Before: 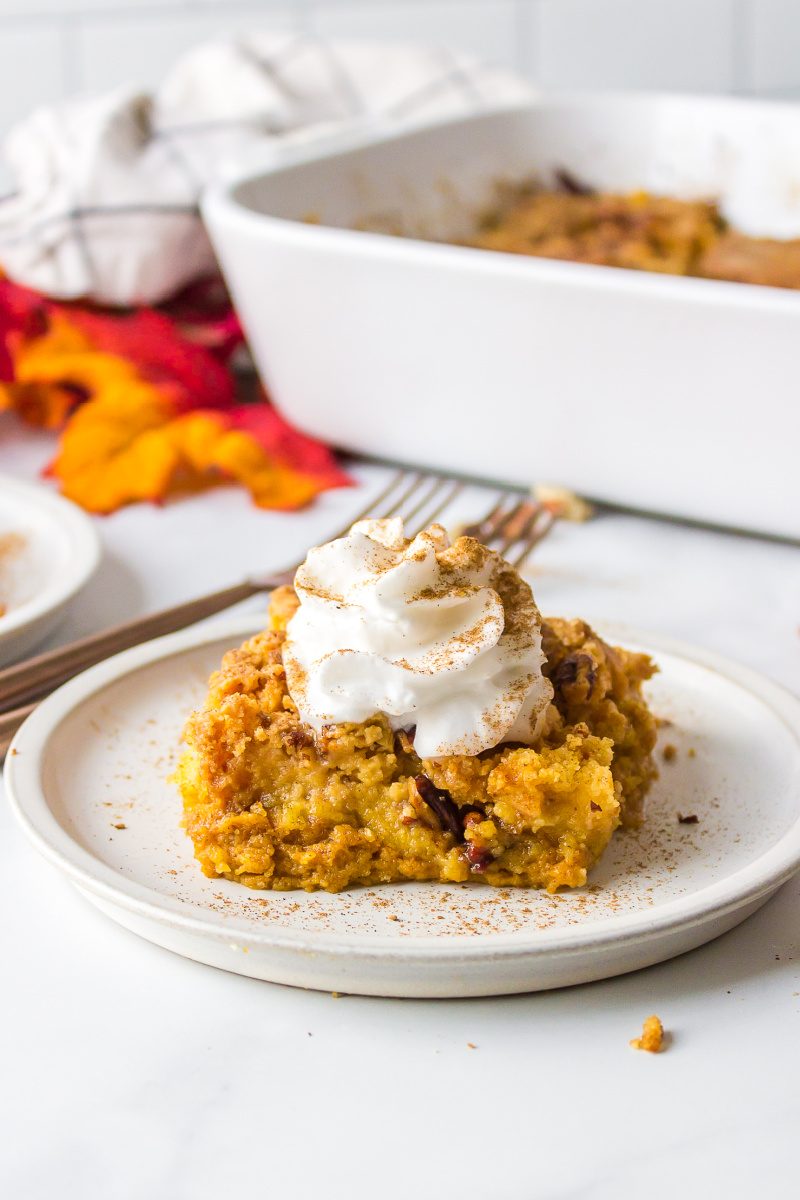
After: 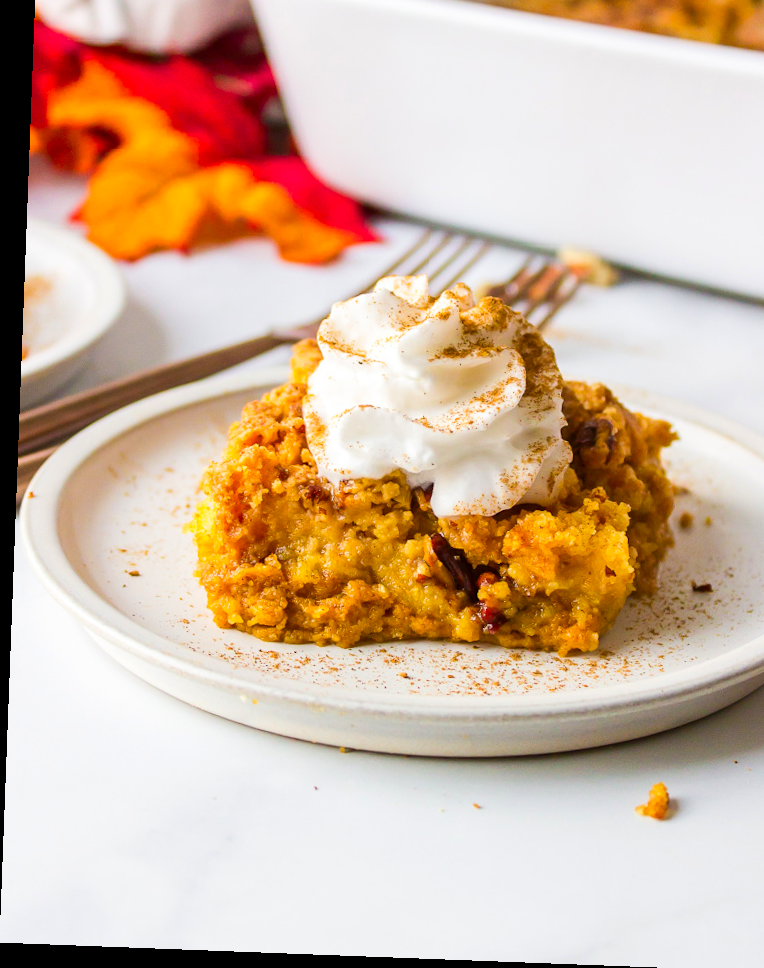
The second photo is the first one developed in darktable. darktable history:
crop: top 20.916%, right 9.437%, bottom 0.316%
rotate and perspective: rotation 2.17°, automatic cropping off
contrast brightness saturation: contrast 0.09, saturation 0.28
